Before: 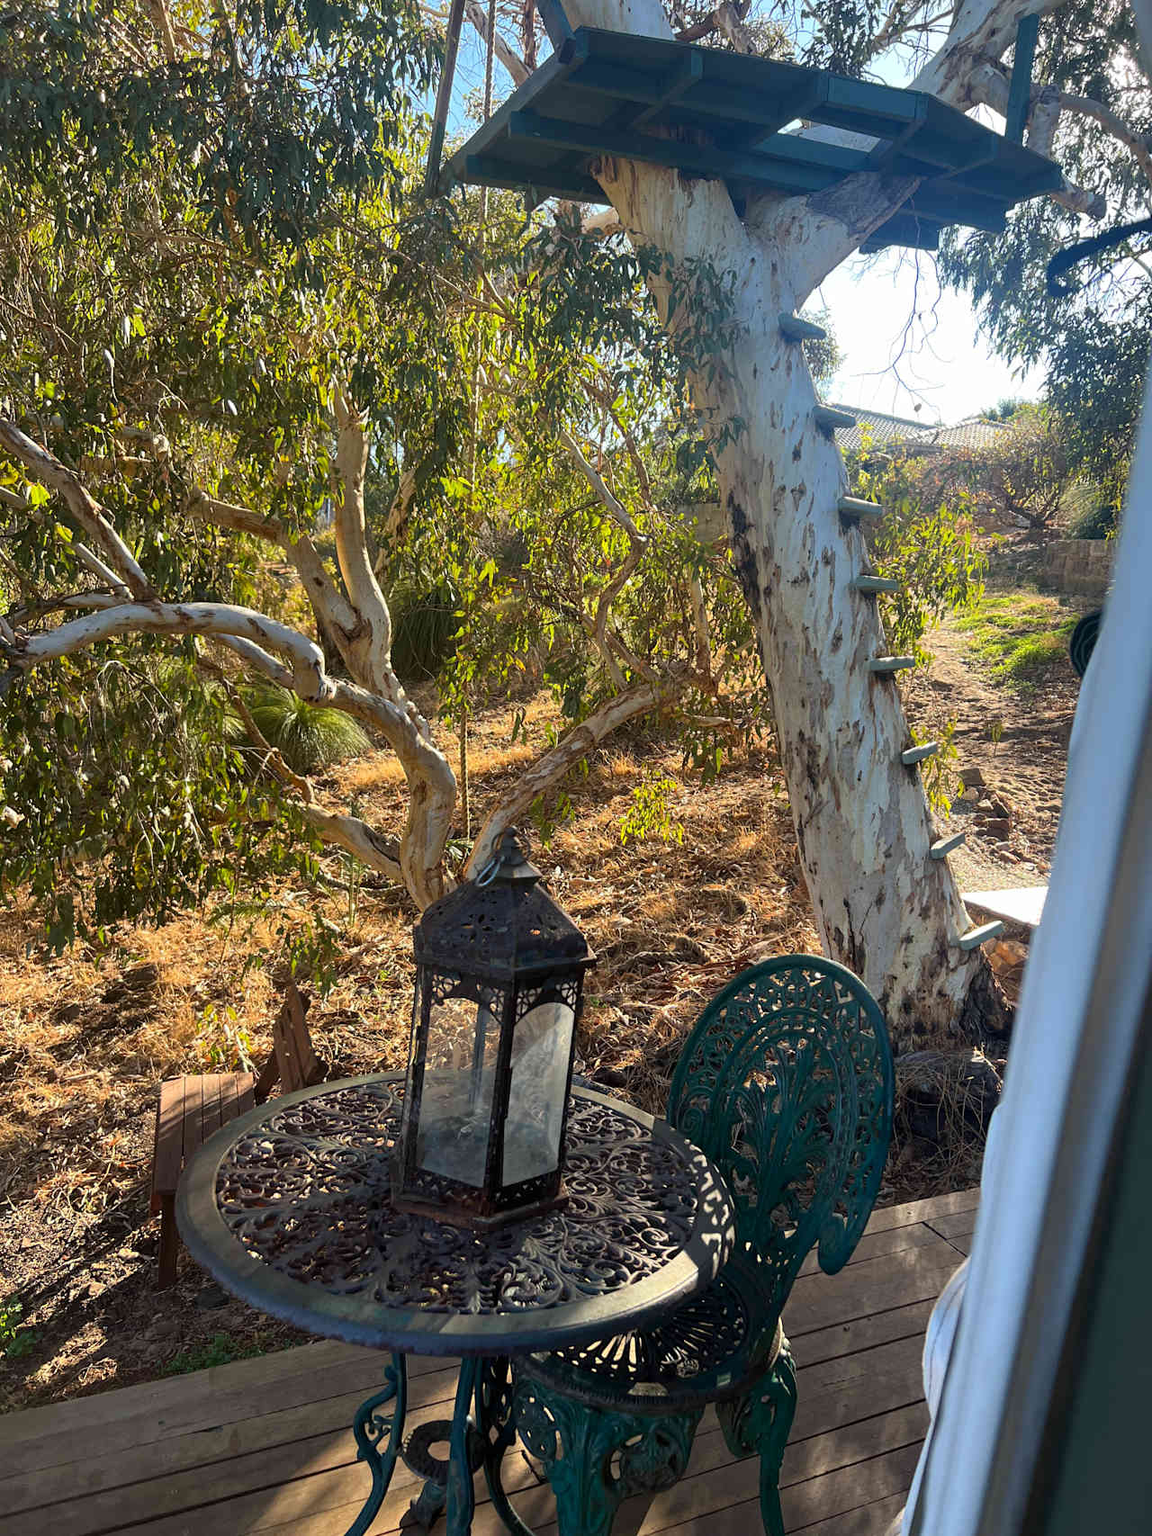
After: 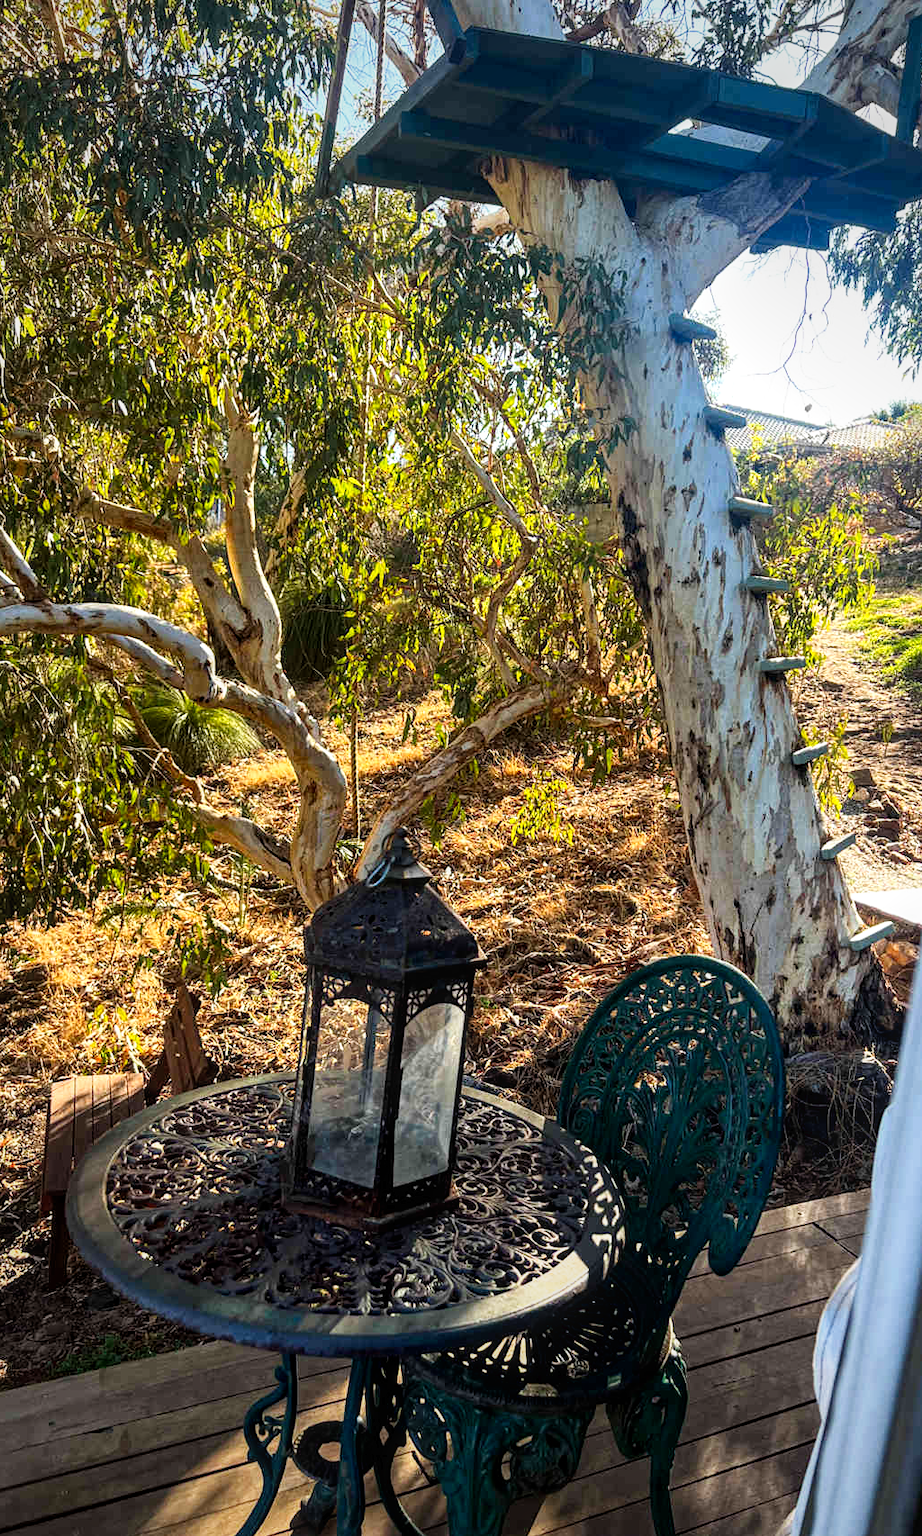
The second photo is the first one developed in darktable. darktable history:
local contrast: on, module defaults
crop and rotate: left 9.579%, right 10.281%
vignetting: fall-off start 64.91%, brightness -0.301, saturation -0.062, width/height ratio 0.878
tone equalizer: on, module defaults
tone curve: curves: ch0 [(0, 0) (0.003, 0.016) (0.011, 0.016) (0.025, 0.016) (0.044, 0.017) (0.069, 0.026) (0.1, 0.044) (0.136, 0.074) (0.177, 0.121) (0.224, 0.183) (0.277, 0.248) (0.335, 0.326) (0.399, 0.413) (0.468, 0.511) (0.543, 0.612) (0.623, 0.717) (0.709, 0.818) (0.801, 0.911) (0.898, 0.979) (1, 1)], preserve colors none
